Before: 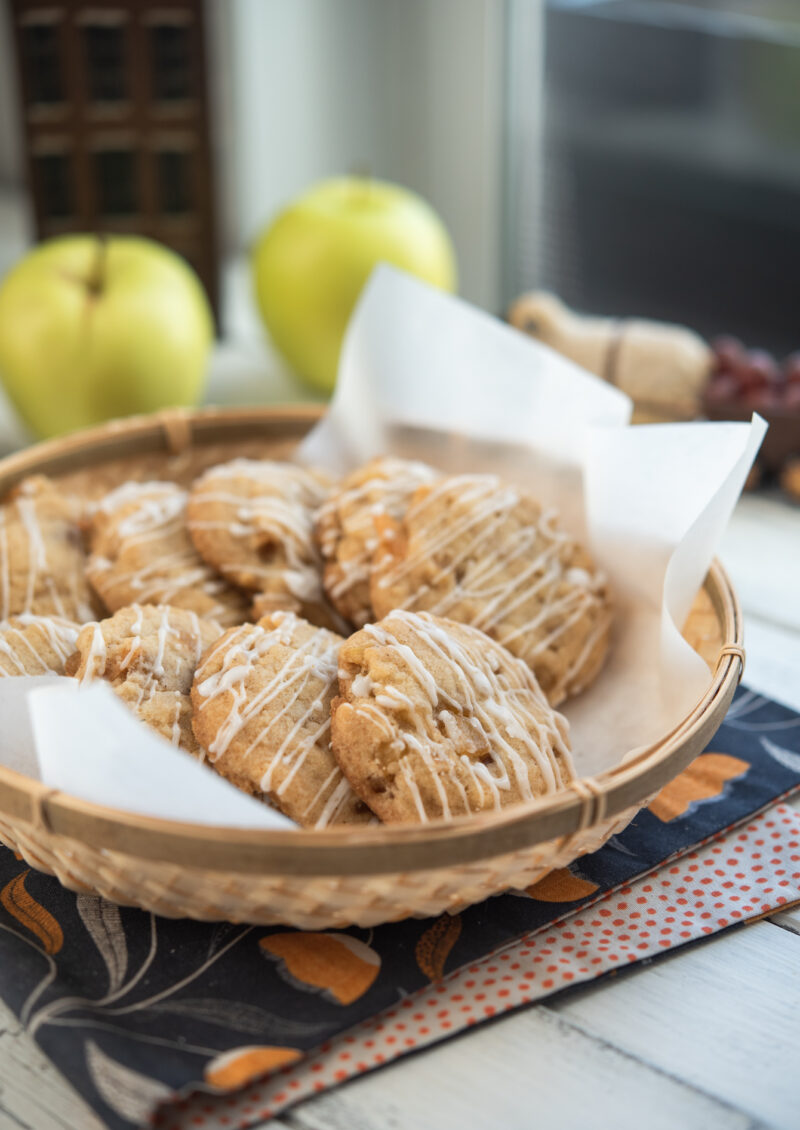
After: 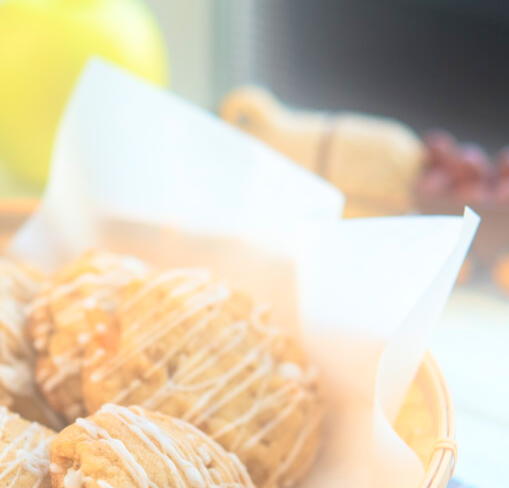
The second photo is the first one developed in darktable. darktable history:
bloom: on, module defaults
crop: left 36.005%, top 18.293%, right 0.31%, bottom 38.444%
velvia: on, module defaults
